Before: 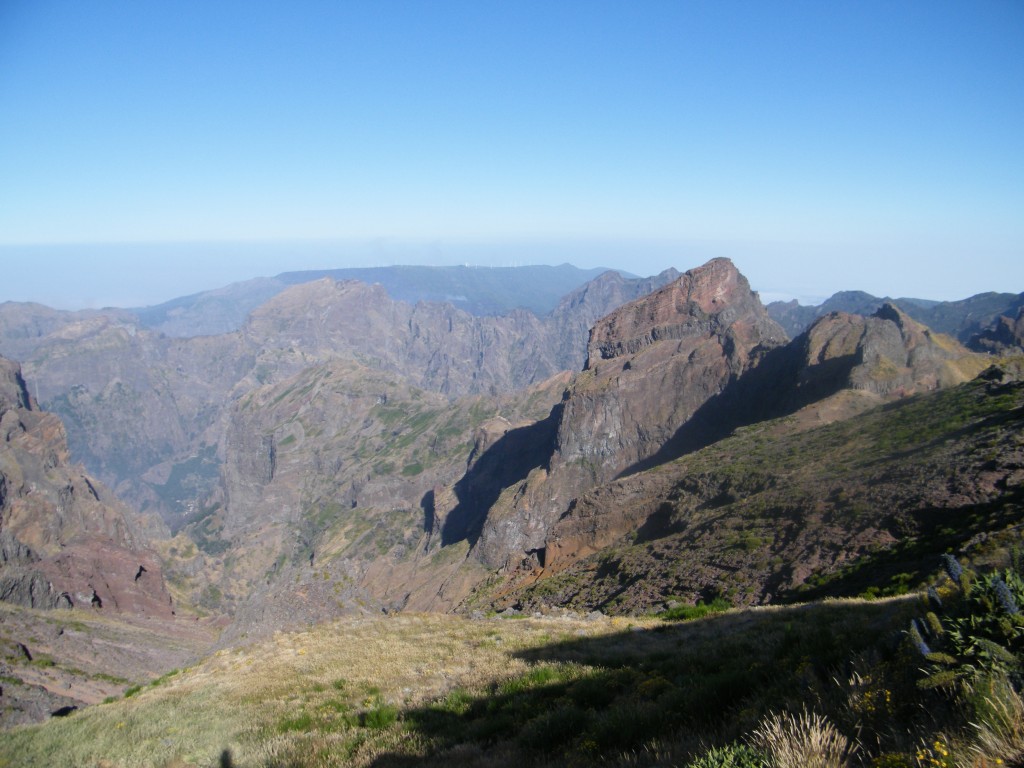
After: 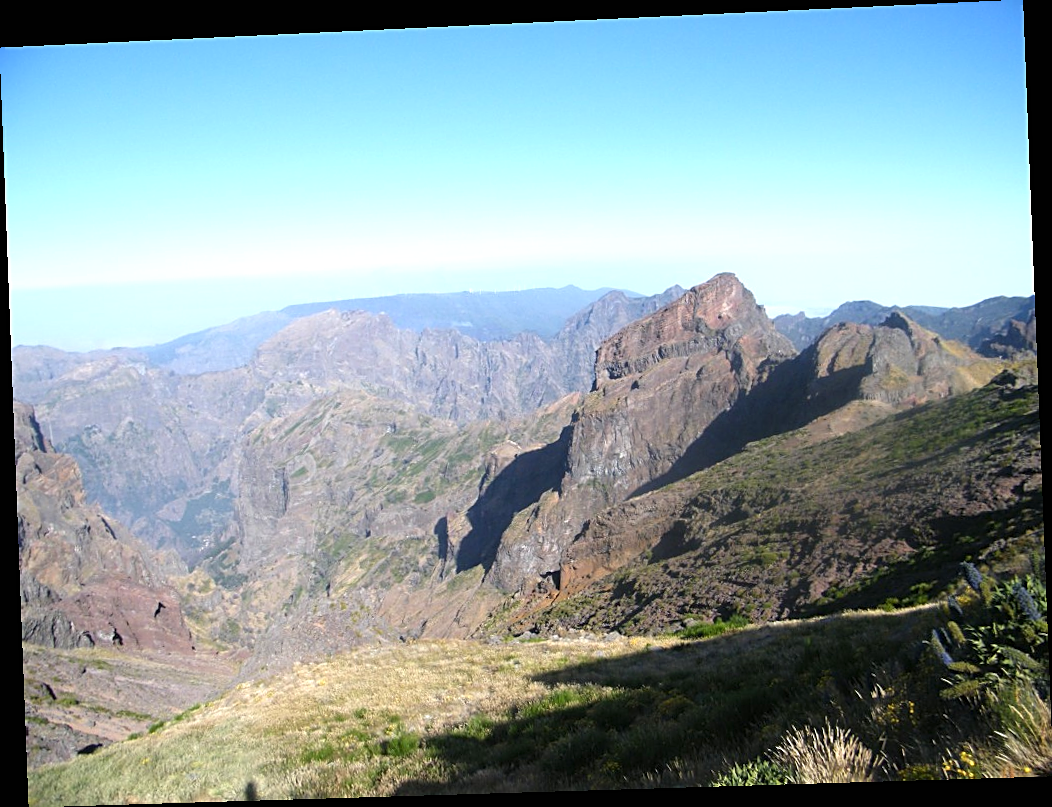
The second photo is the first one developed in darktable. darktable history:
exposure: black level correction 0, exposure 0.7 EV, compensate exposure bias true, compensate highlight preservation false
sharpen: on, module defaults
rotate and perspective: rotation -2.22°, lens shift (horizontal) -0.022, automatic cropping off
